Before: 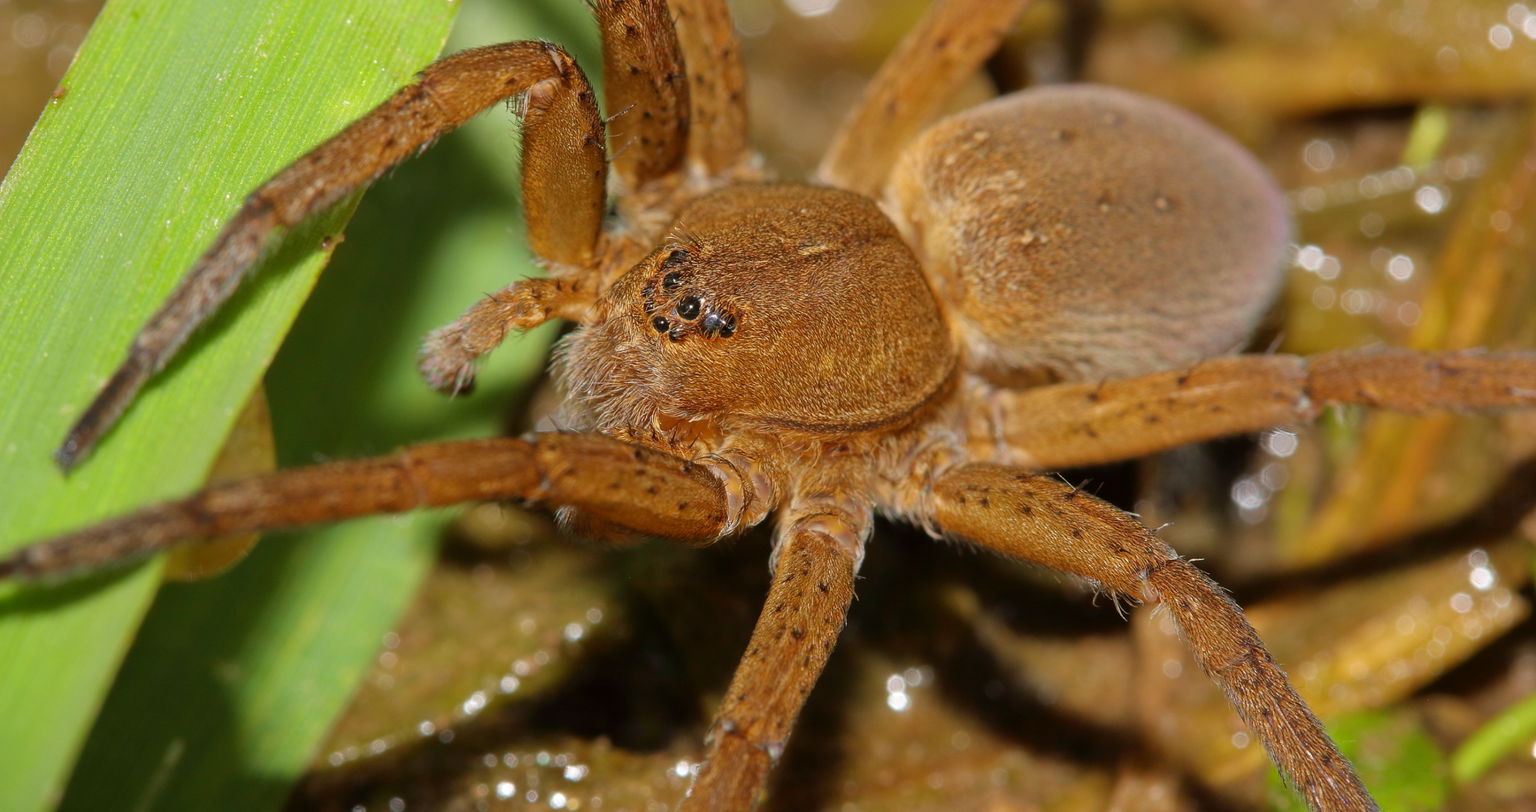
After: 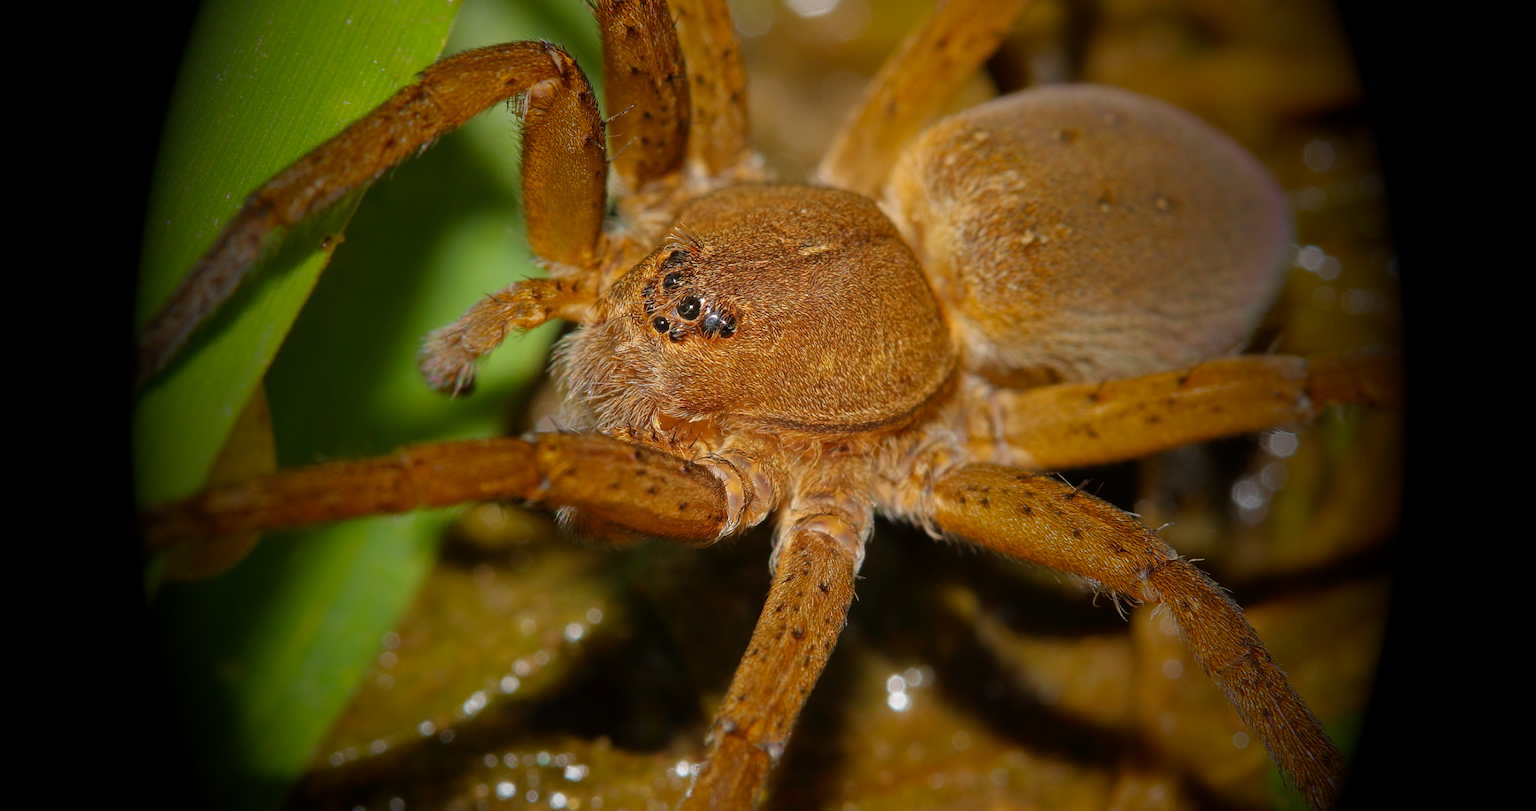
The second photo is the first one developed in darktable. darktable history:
levels: levels [0, 0.474, 0.947]
vignetting: fall-off start 15.9%, fall-off radius 100%, brightness -1, saturation 0.5, width/height ratio 0.719
